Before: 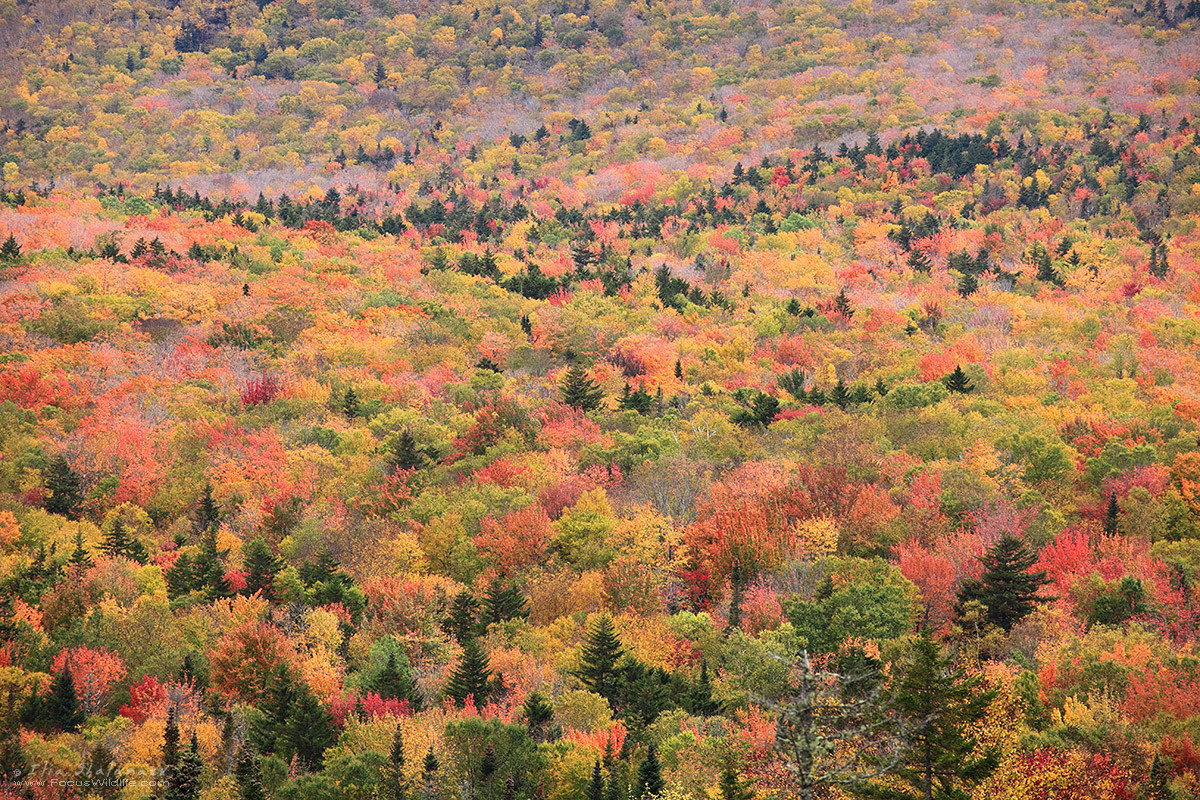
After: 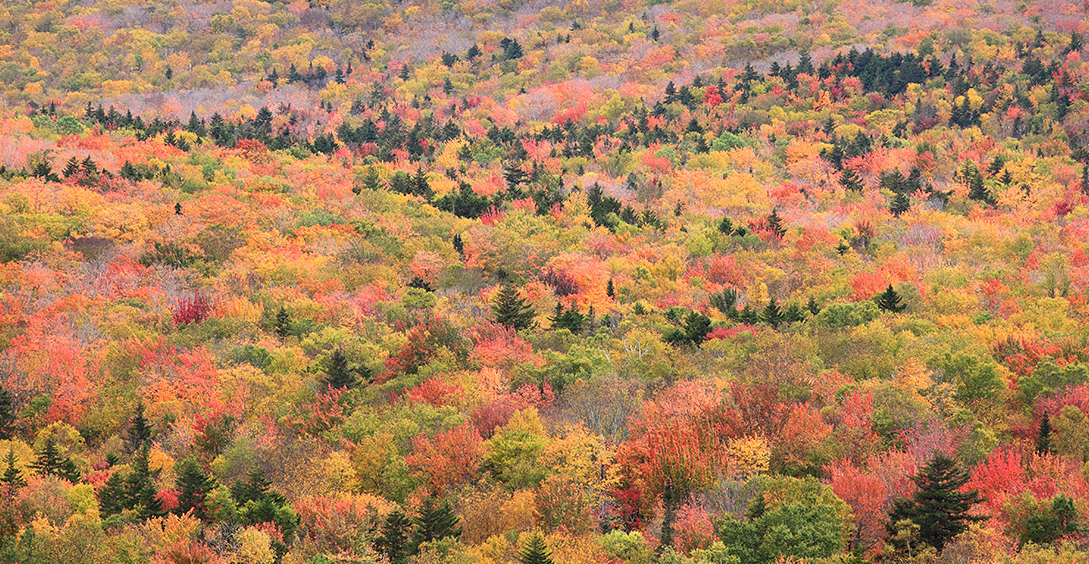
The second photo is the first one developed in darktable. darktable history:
crop: left 5.675%, top 10.204%, right 3.548%, bottom 19.262%
